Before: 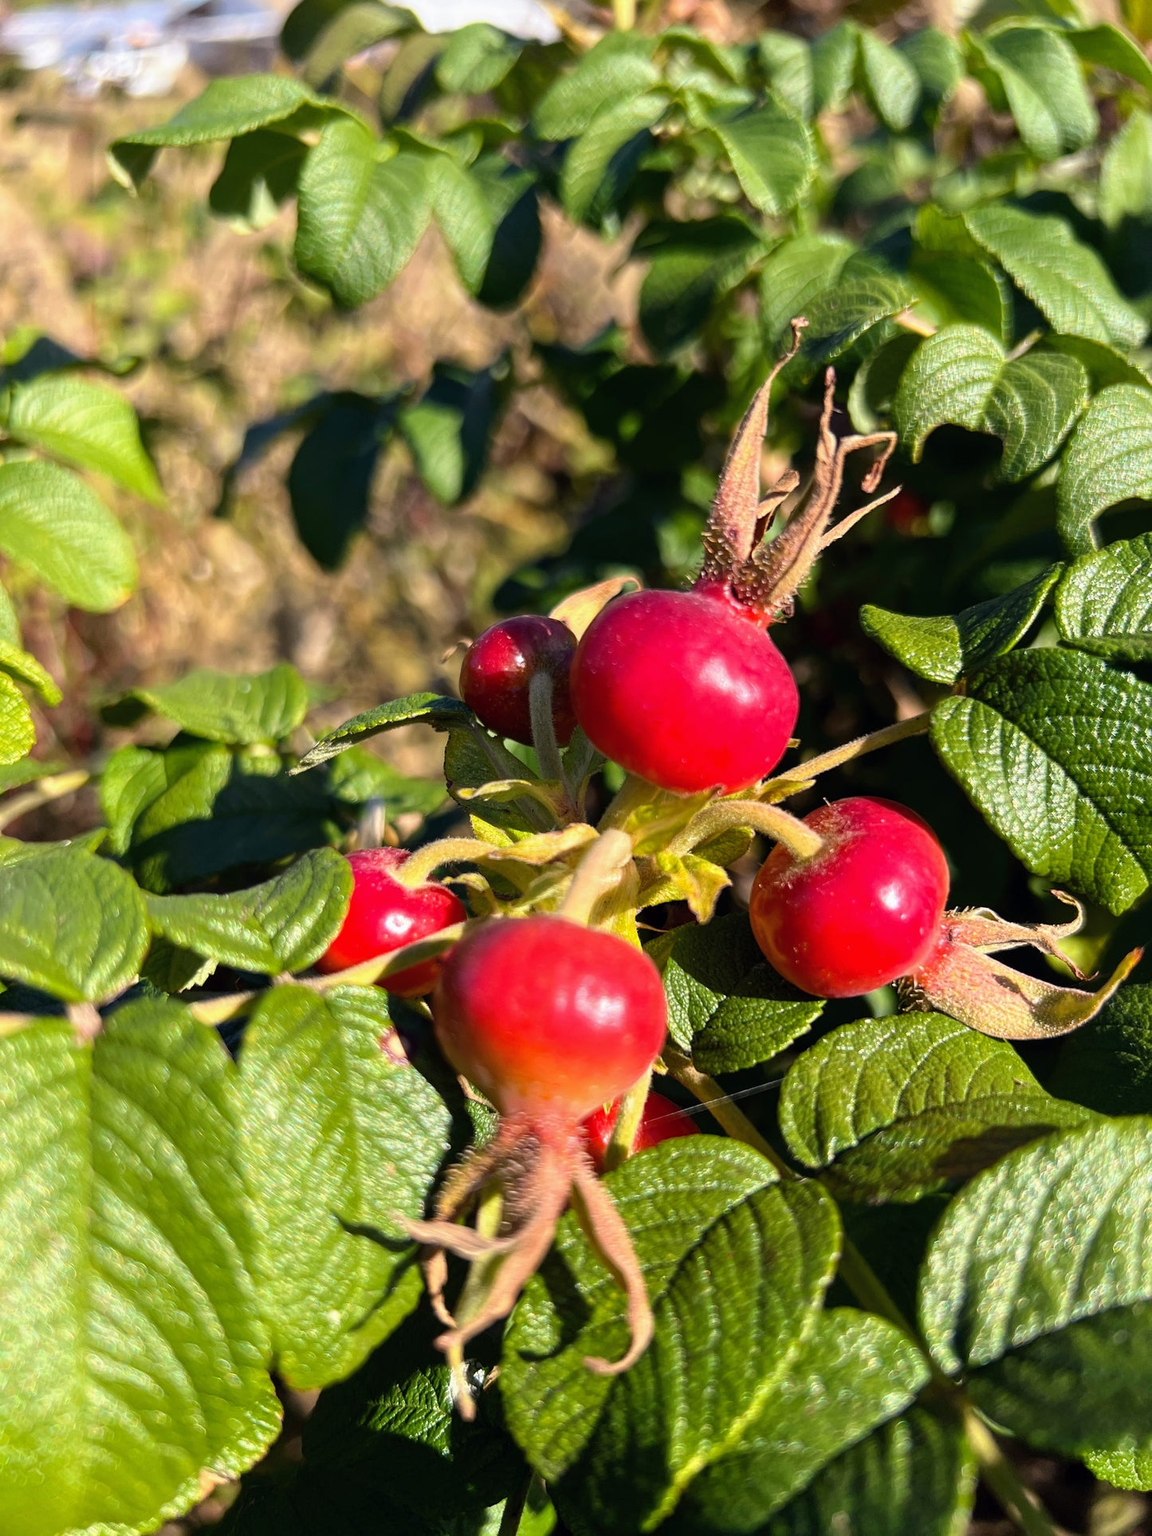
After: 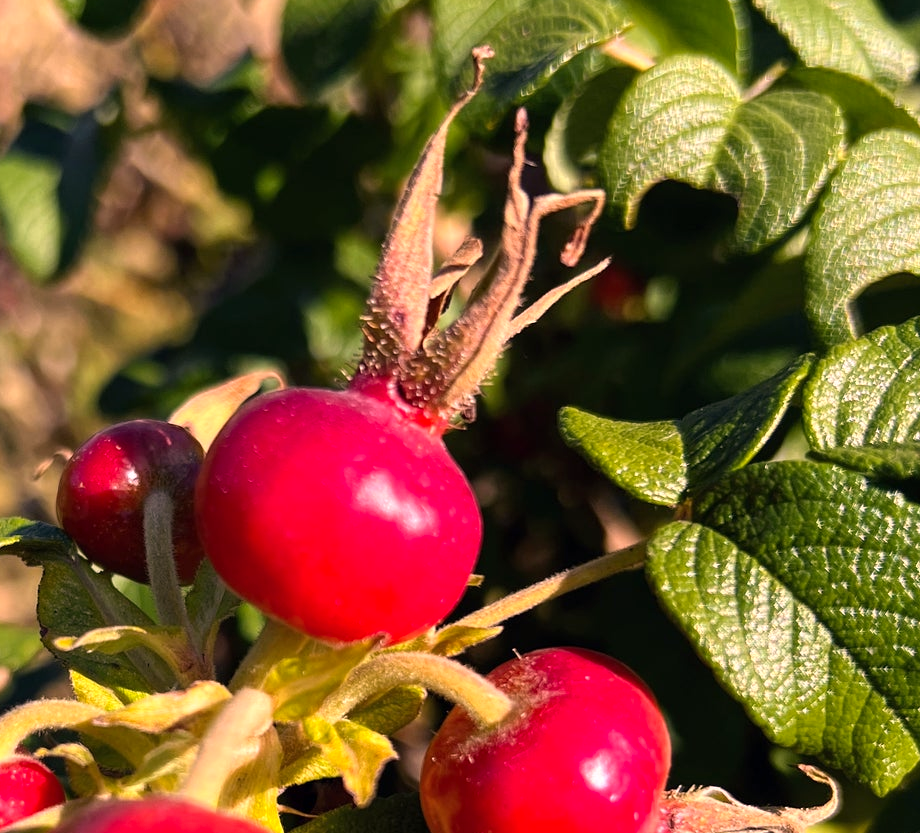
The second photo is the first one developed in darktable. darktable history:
crop: left 36.005%, top 18.293%, right 0.31%, bottom 38.444%
exposure: exposure 0.131 EV, compensate highlight preservation false
color correction: highlights a* 14.52, highlights b* 4.84
